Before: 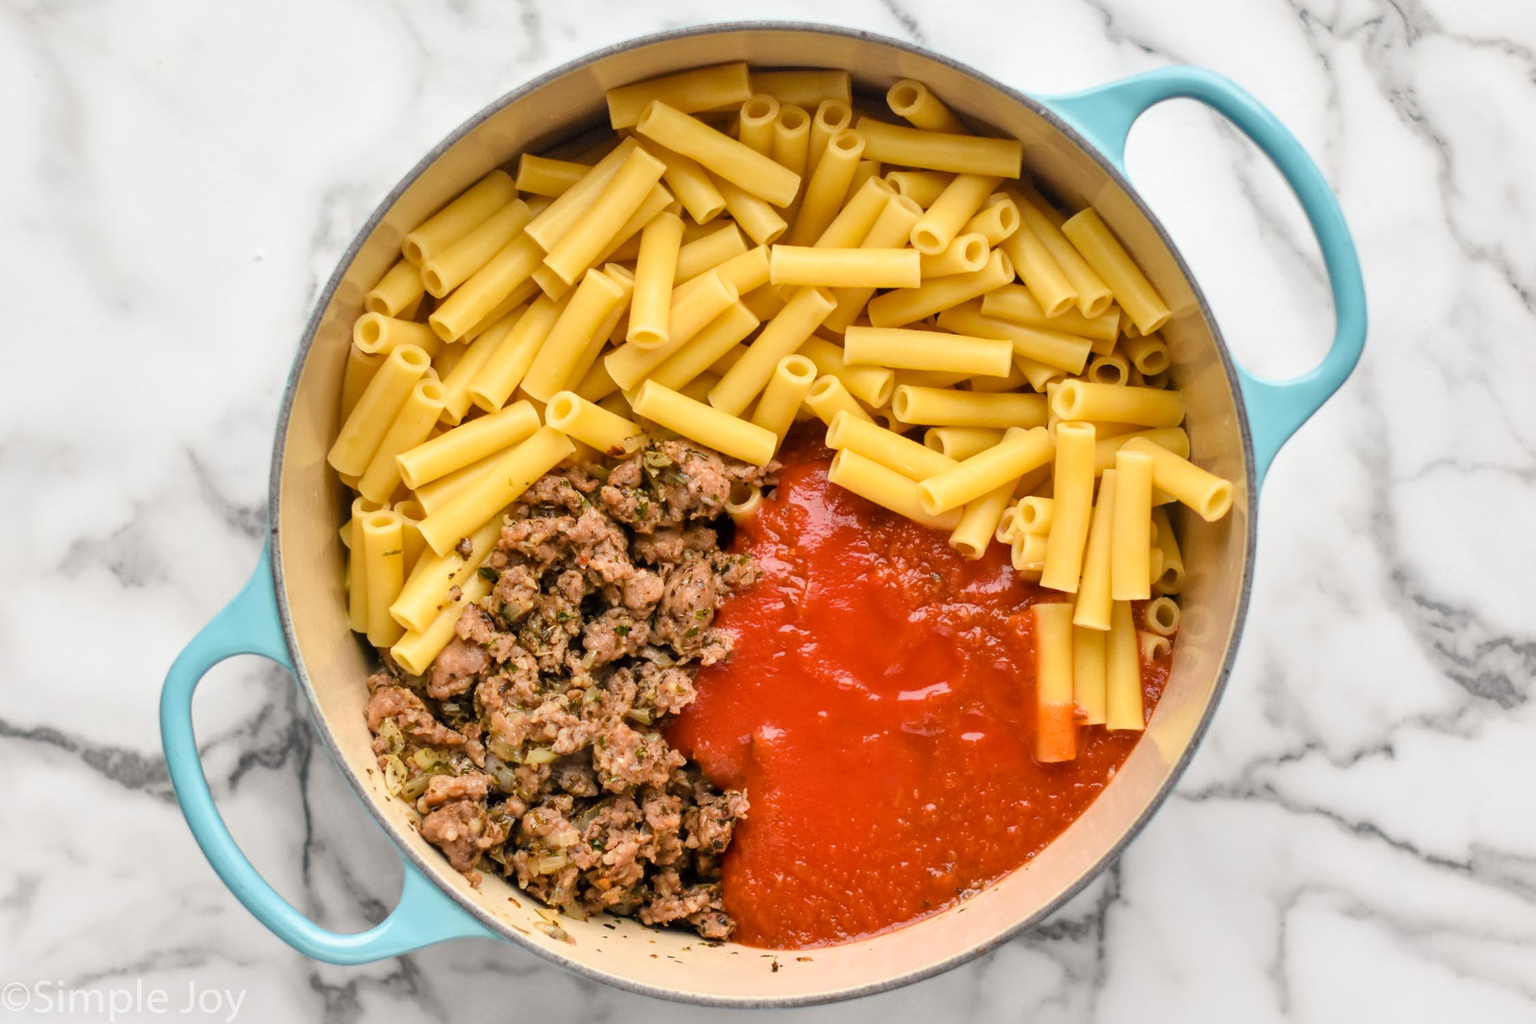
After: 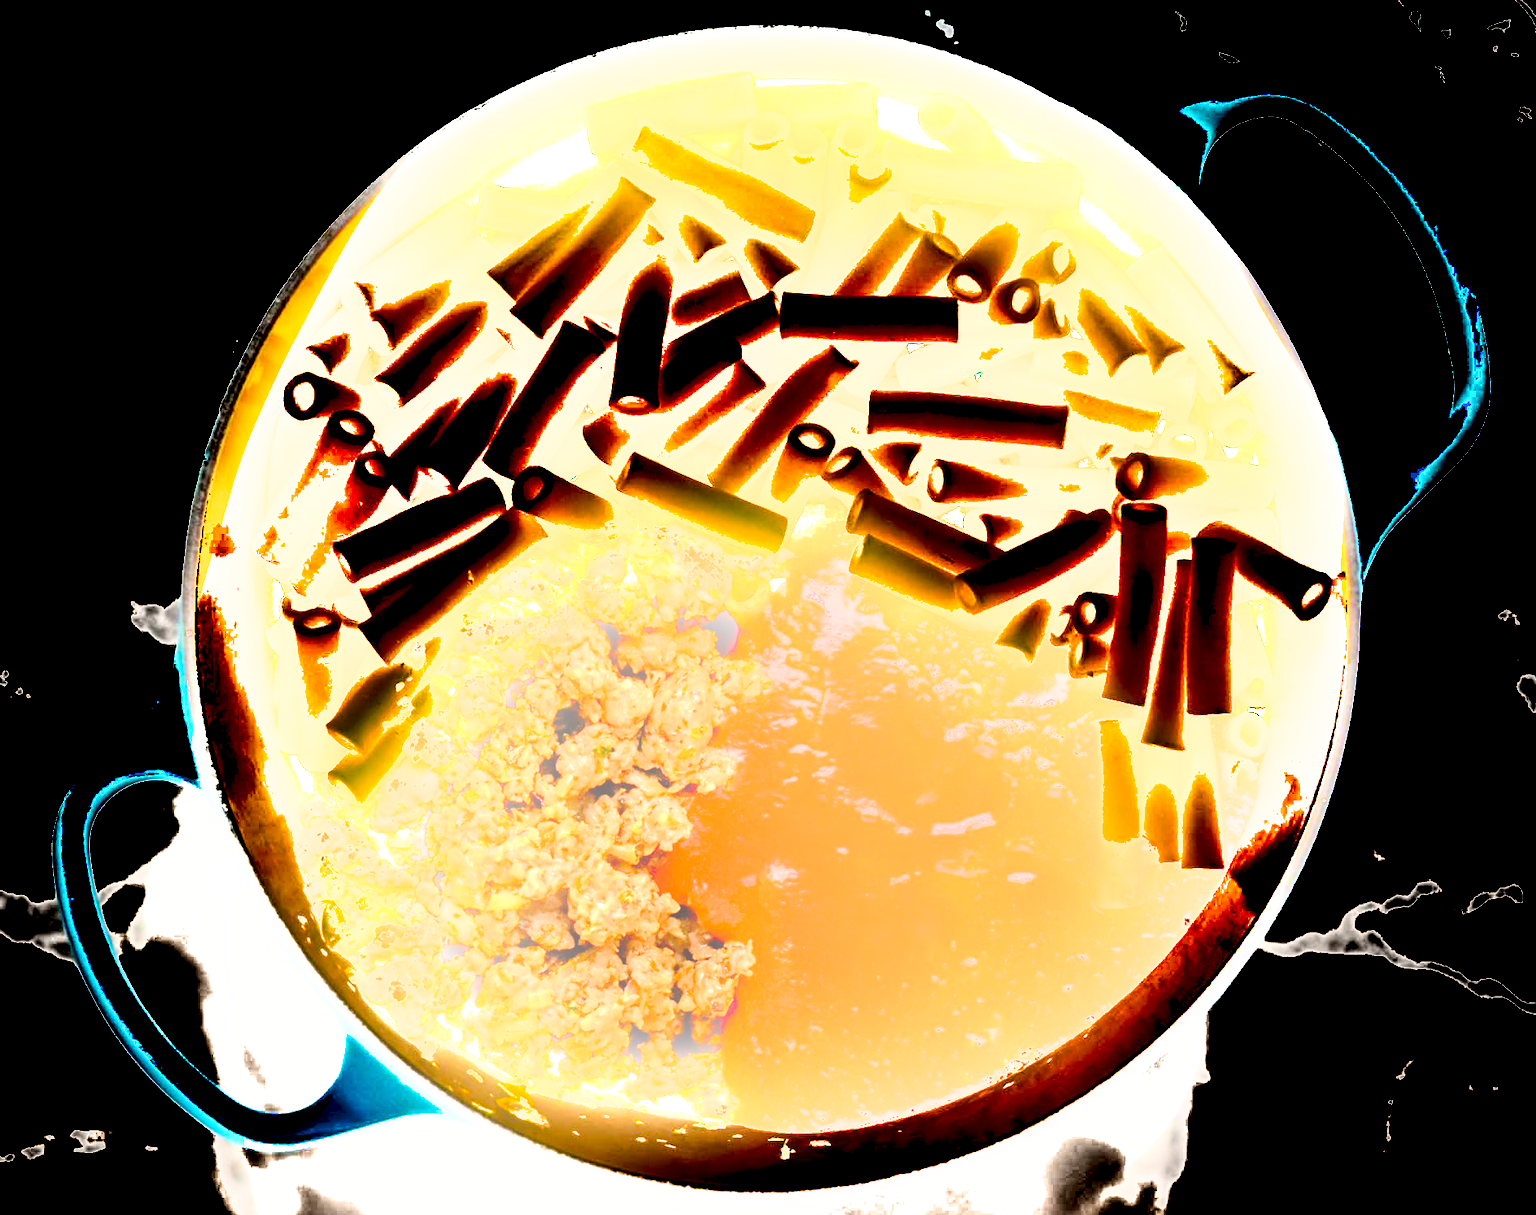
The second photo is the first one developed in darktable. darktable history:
shadows and highlights: shadows -21.3, highlights 100, soften with gaussian
crop: left 7.598%, right 7.873%
exposure: black level correction 0.011, exposure 1.088 EV, compensate exposure bias true, compensate highlight preservation false
bloom: on, module defaults
